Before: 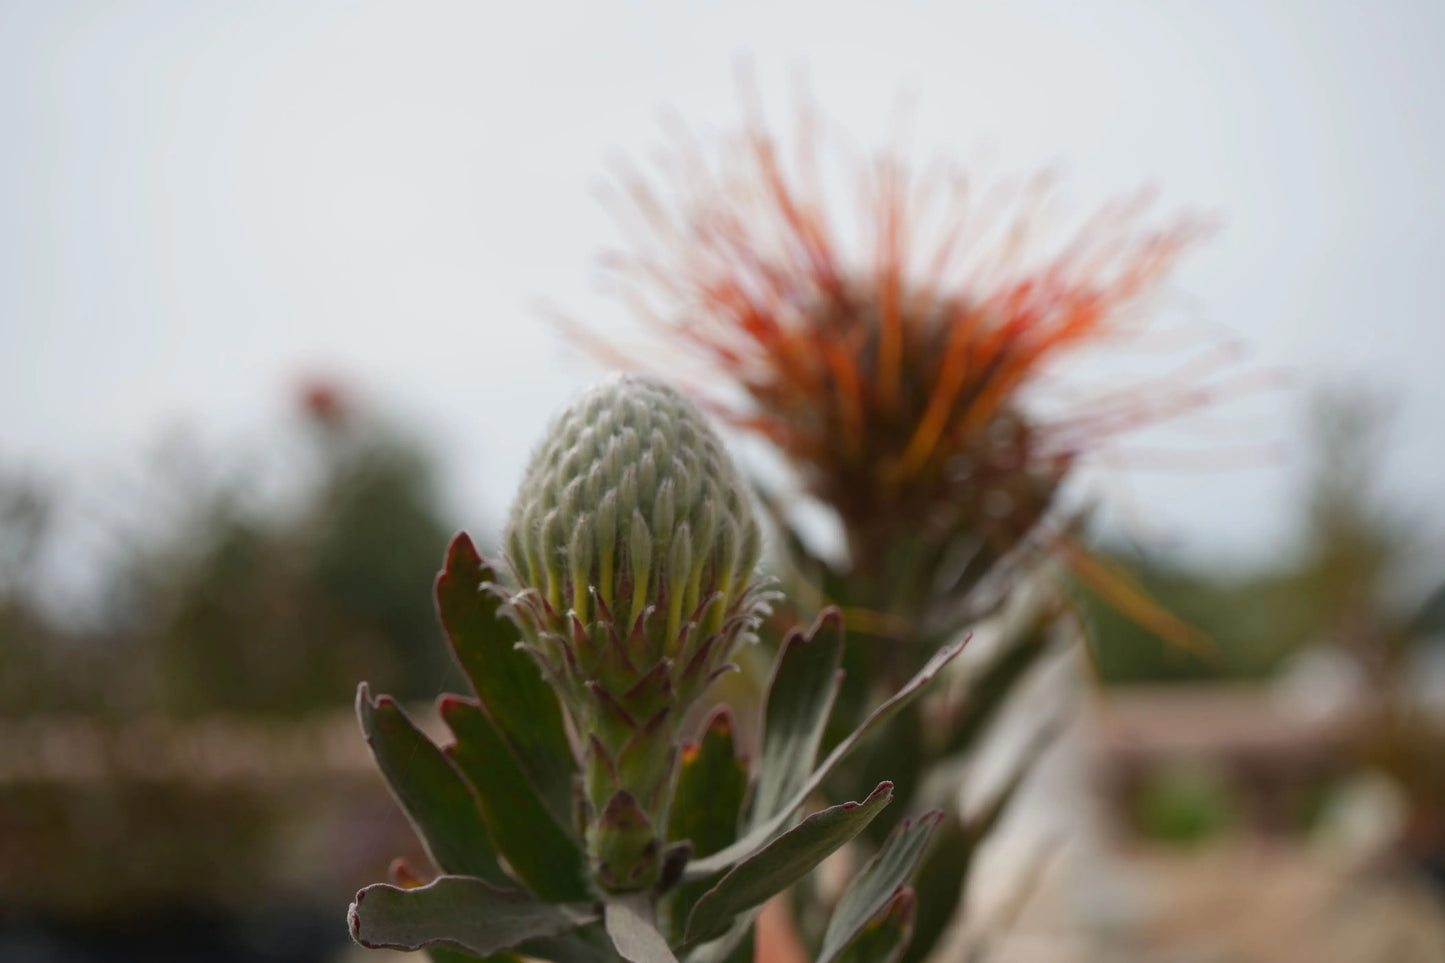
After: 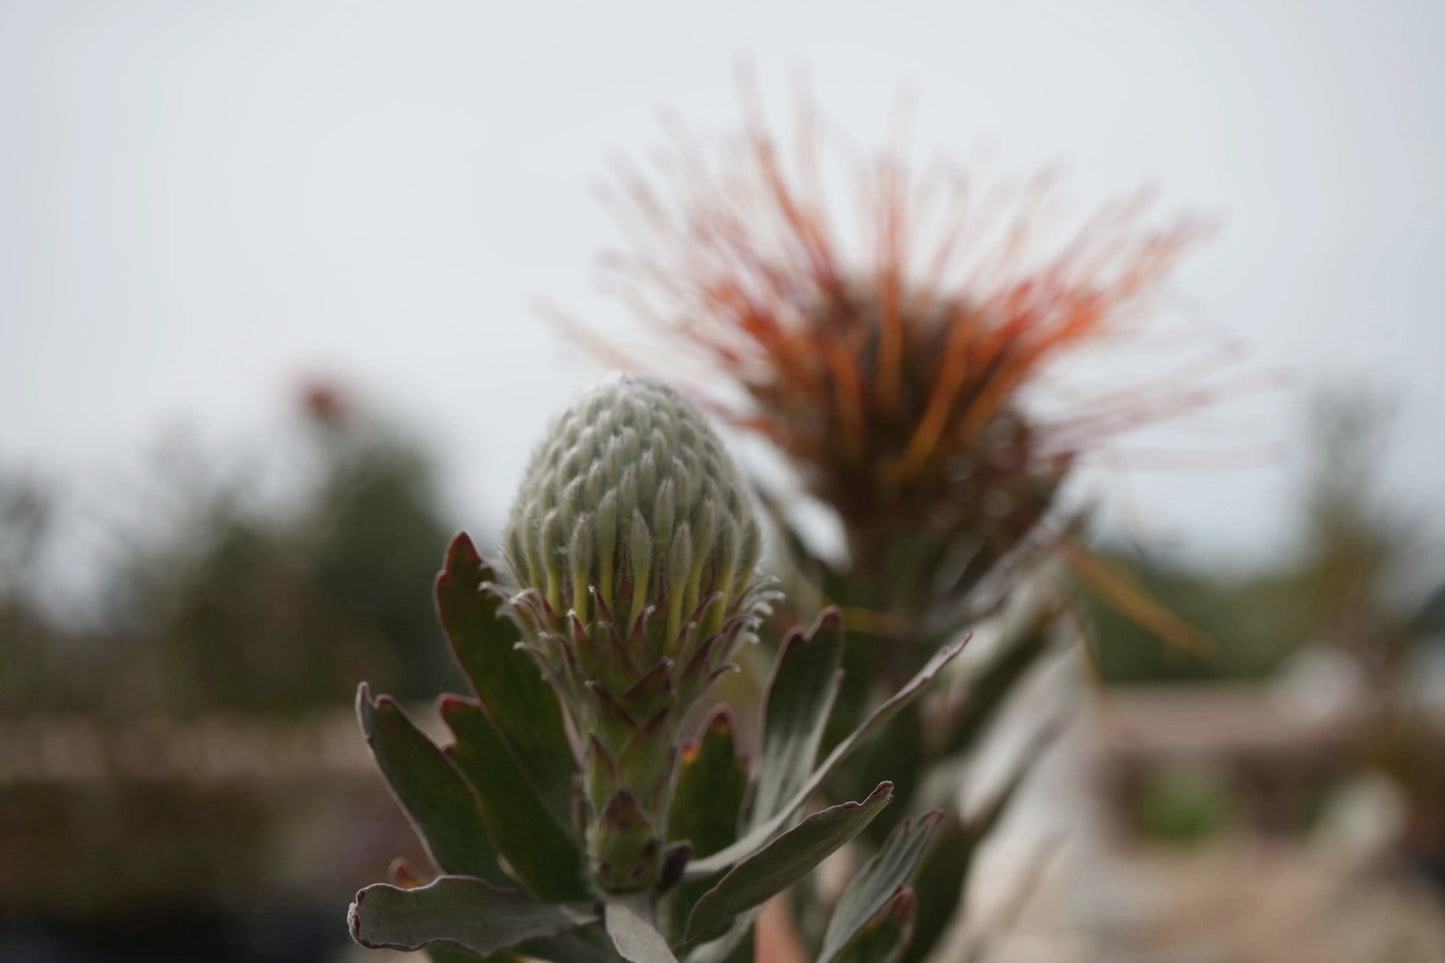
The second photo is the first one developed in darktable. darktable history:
contrast brightness saturation: contrast 0.063, brightness -0.011, saturation -0.219
